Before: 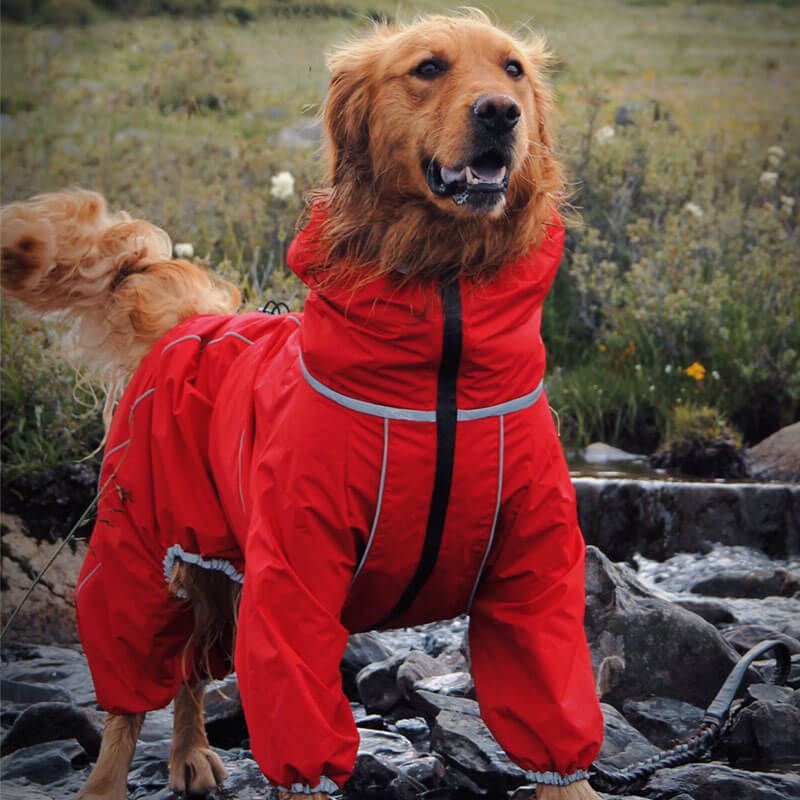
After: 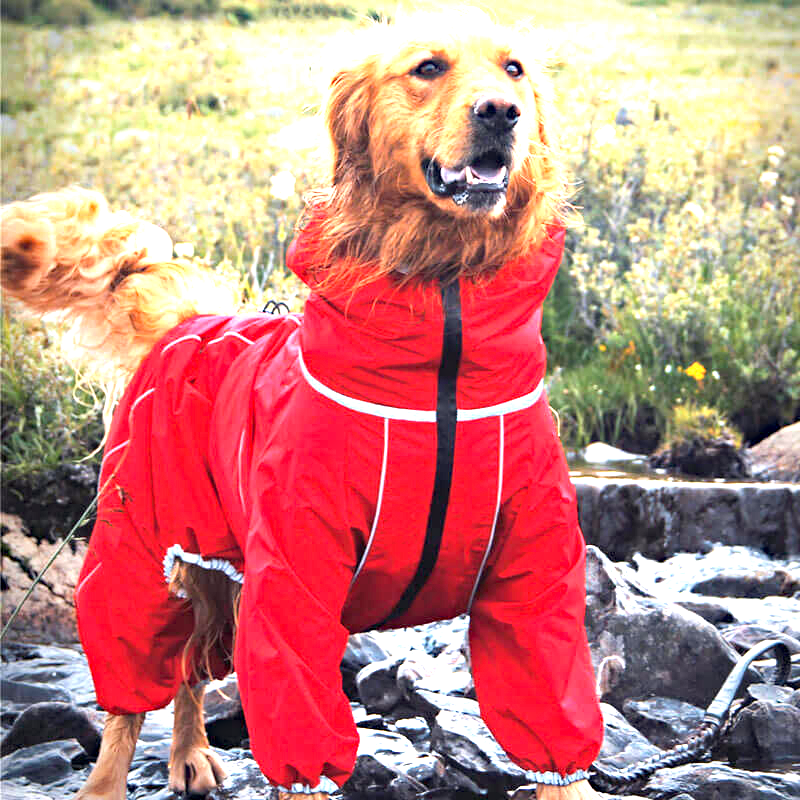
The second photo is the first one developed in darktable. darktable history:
haze removal: compatibility mode true, adaptive false
exposure: black level correction 0, exposure 2.327 EV, compensate exposure bias true, compensate highlight preservation false
